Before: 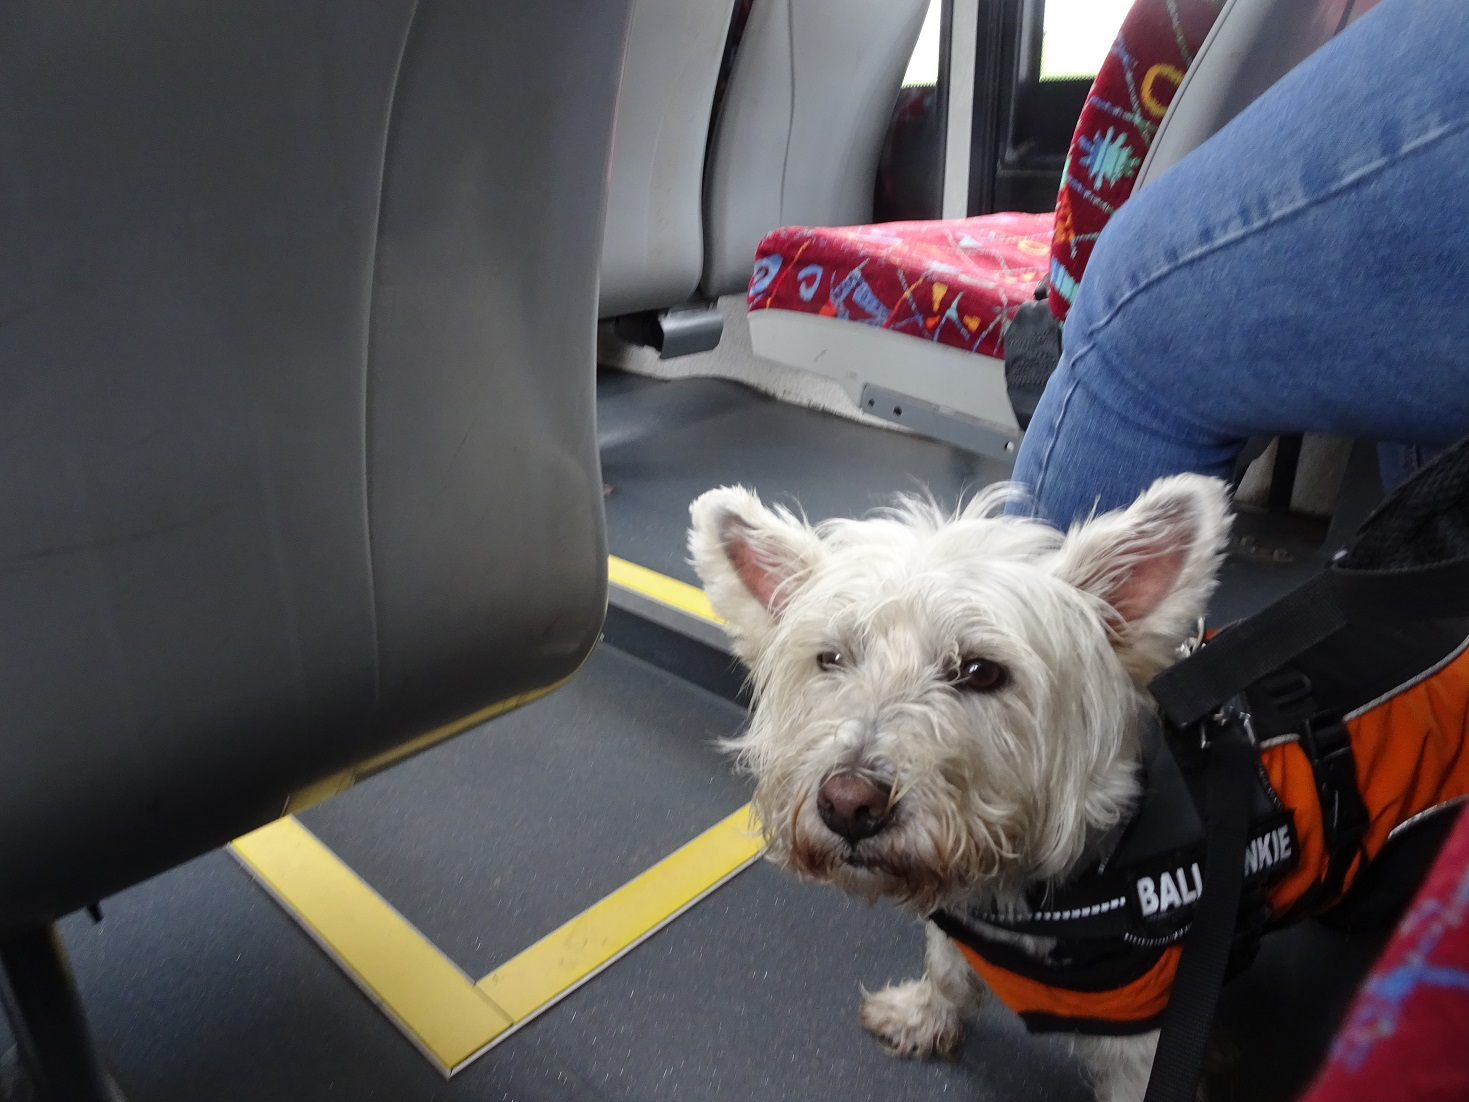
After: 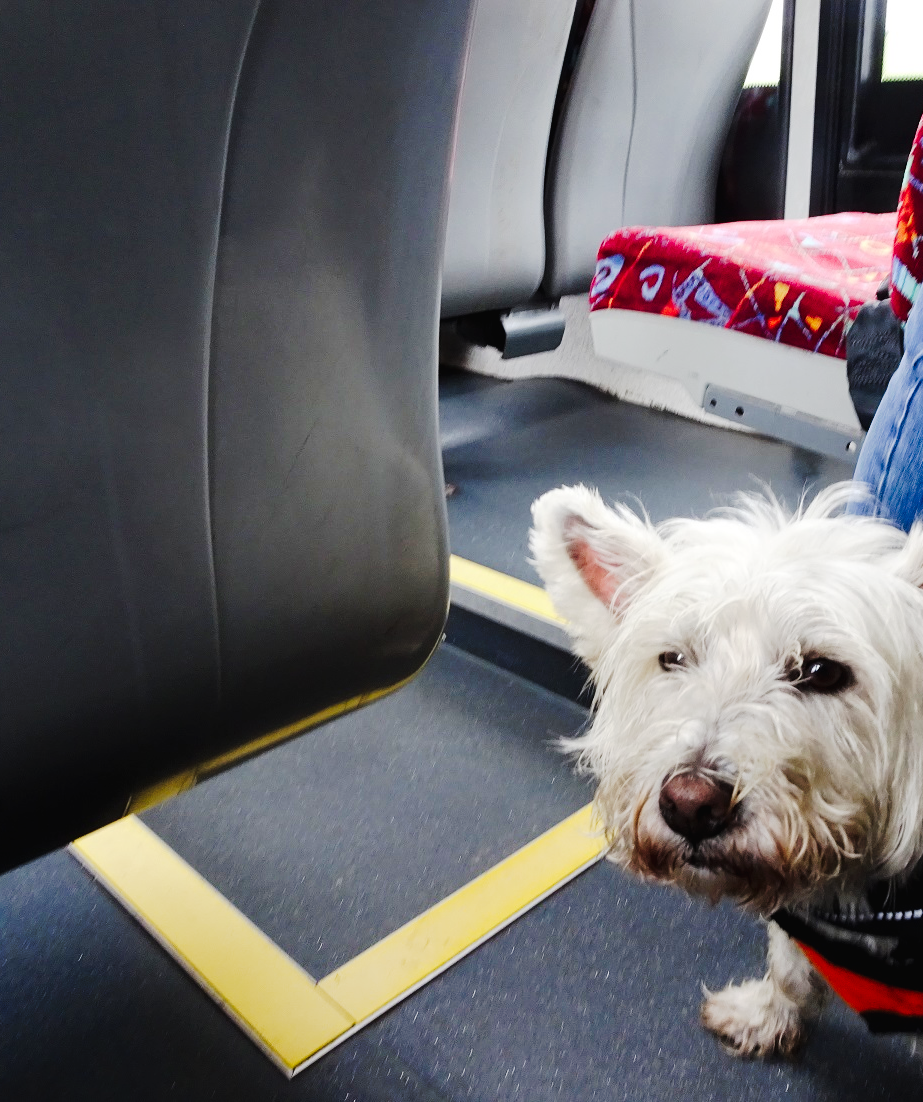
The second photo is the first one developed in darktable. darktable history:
crop: left 10.761%, right 26.359%
tone curve: curves: ch0 [(0, 0) (0.003, 0.017) (0.011, 0.017) (0.025, 0.017) (0.044, 0.019) (0.069, 0.03) (0.1, 0.046) (0.136, 0.066) (0.177, 0.104) (0.224, 0.151) (0.277, 0.231) (0.335, 0.321) (0.399, 0.454) (0.468, 0.567) (0.543, 0.674) (0.623, 0.763) (0.709, 0.82) (0.801, 0.872) (0.898, 0.934) (1, 1)], preserve colors none
